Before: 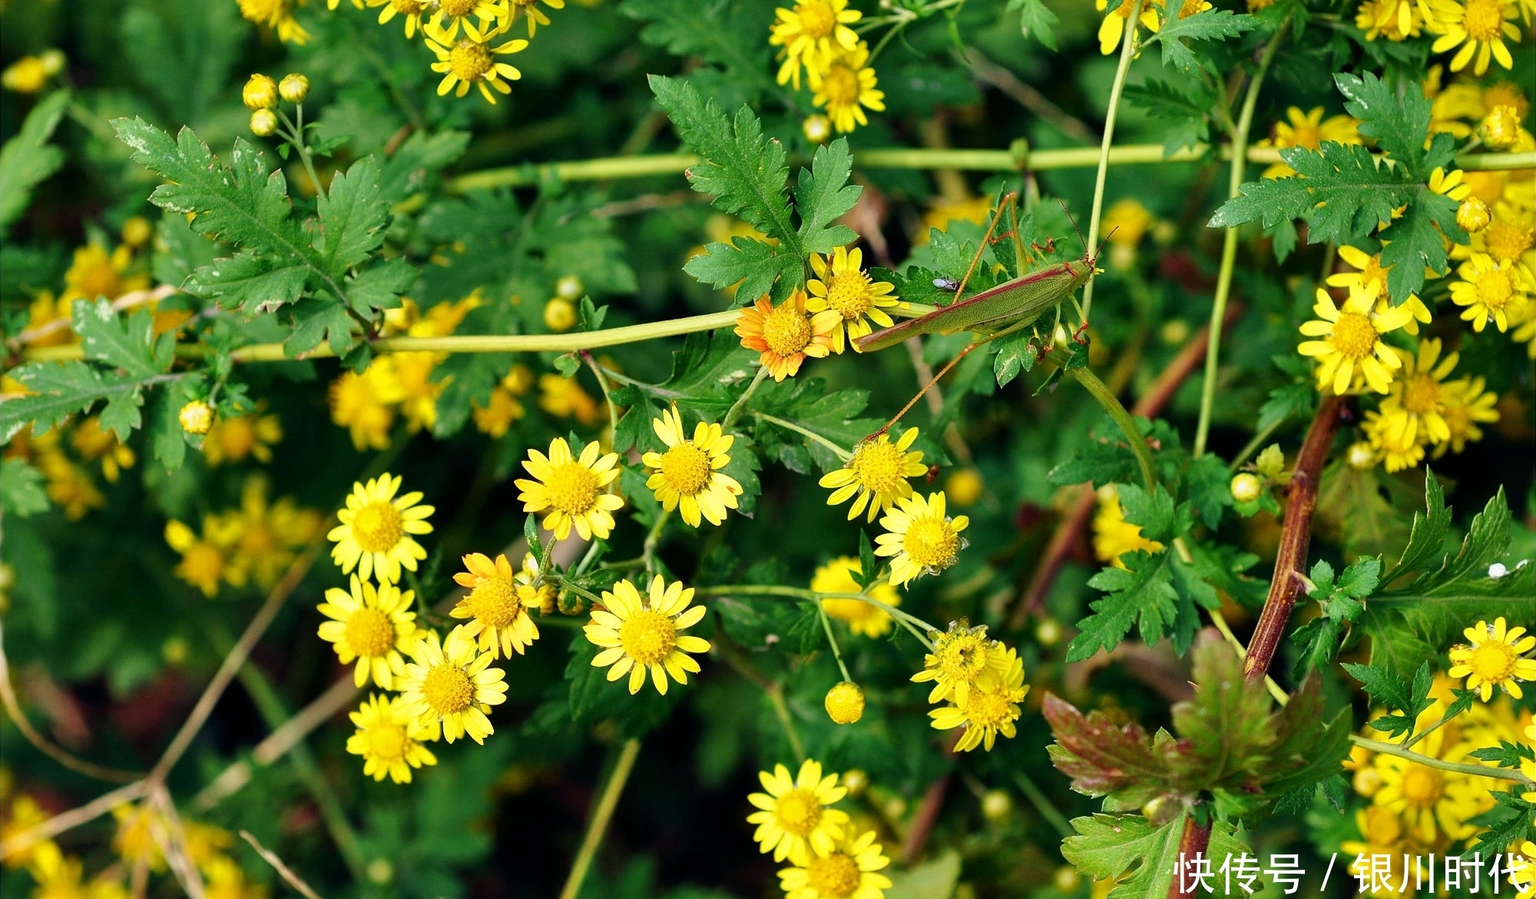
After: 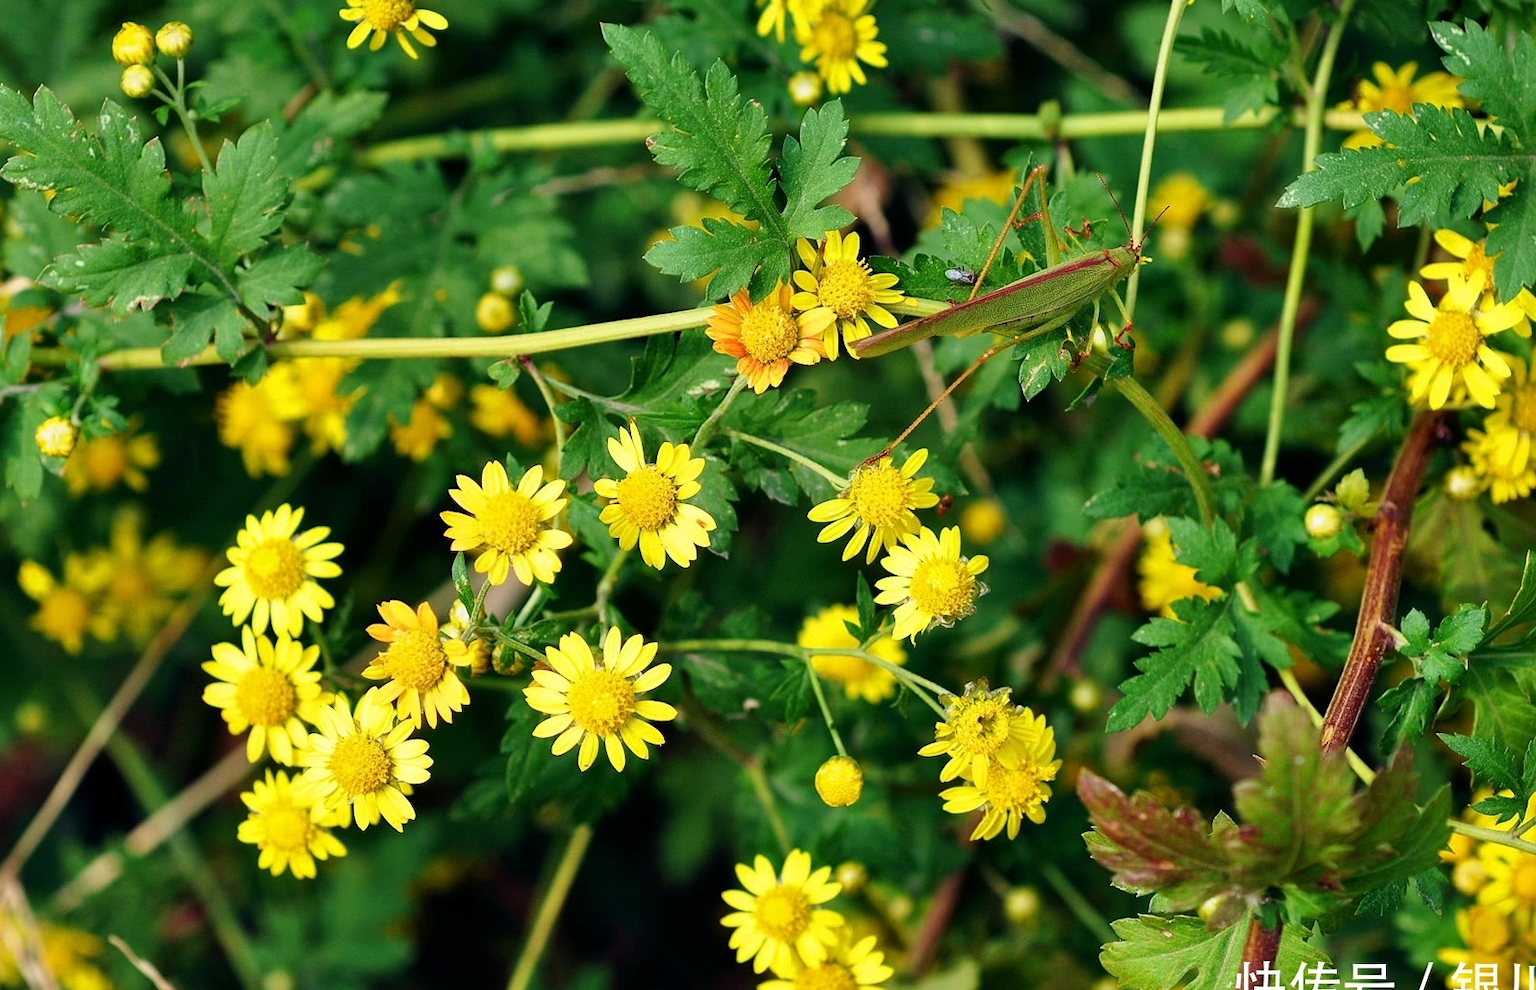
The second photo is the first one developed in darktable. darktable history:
crop: left 9.782%, top 6.226%, right 7.344%, bottom 2.453%
